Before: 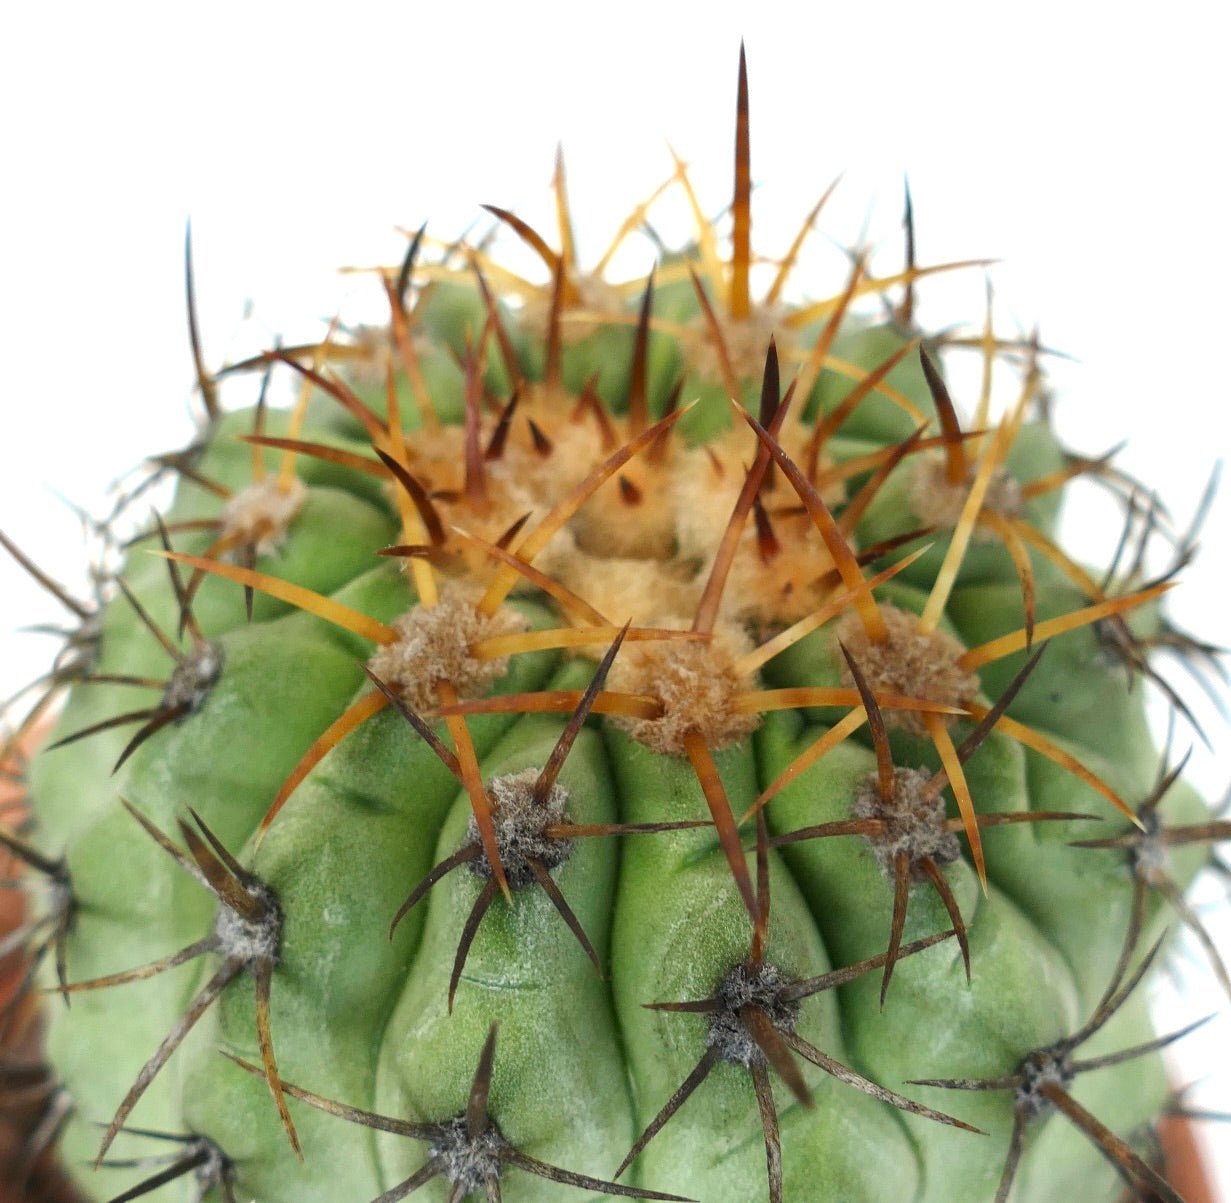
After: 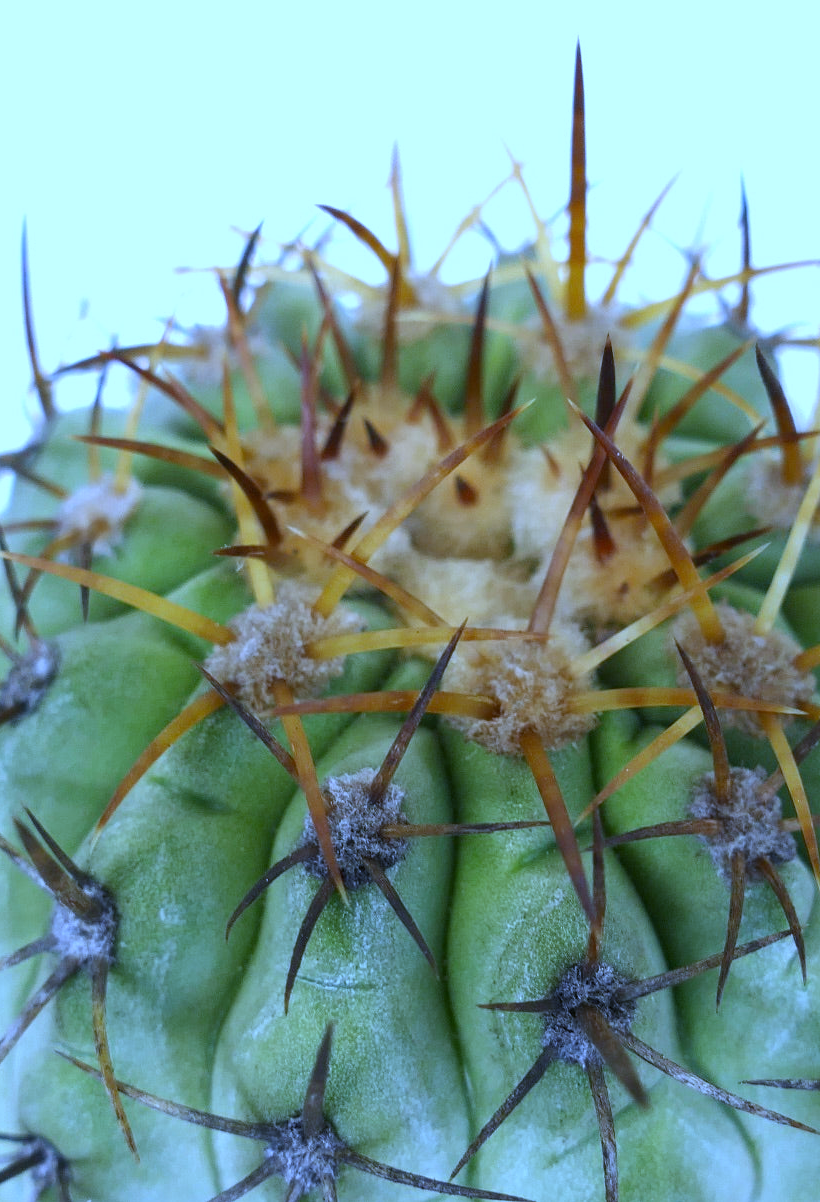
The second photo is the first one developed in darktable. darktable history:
white balance: red 0.766, blue 1.537
crop and rotate: left 13.342%, right 19.991%
